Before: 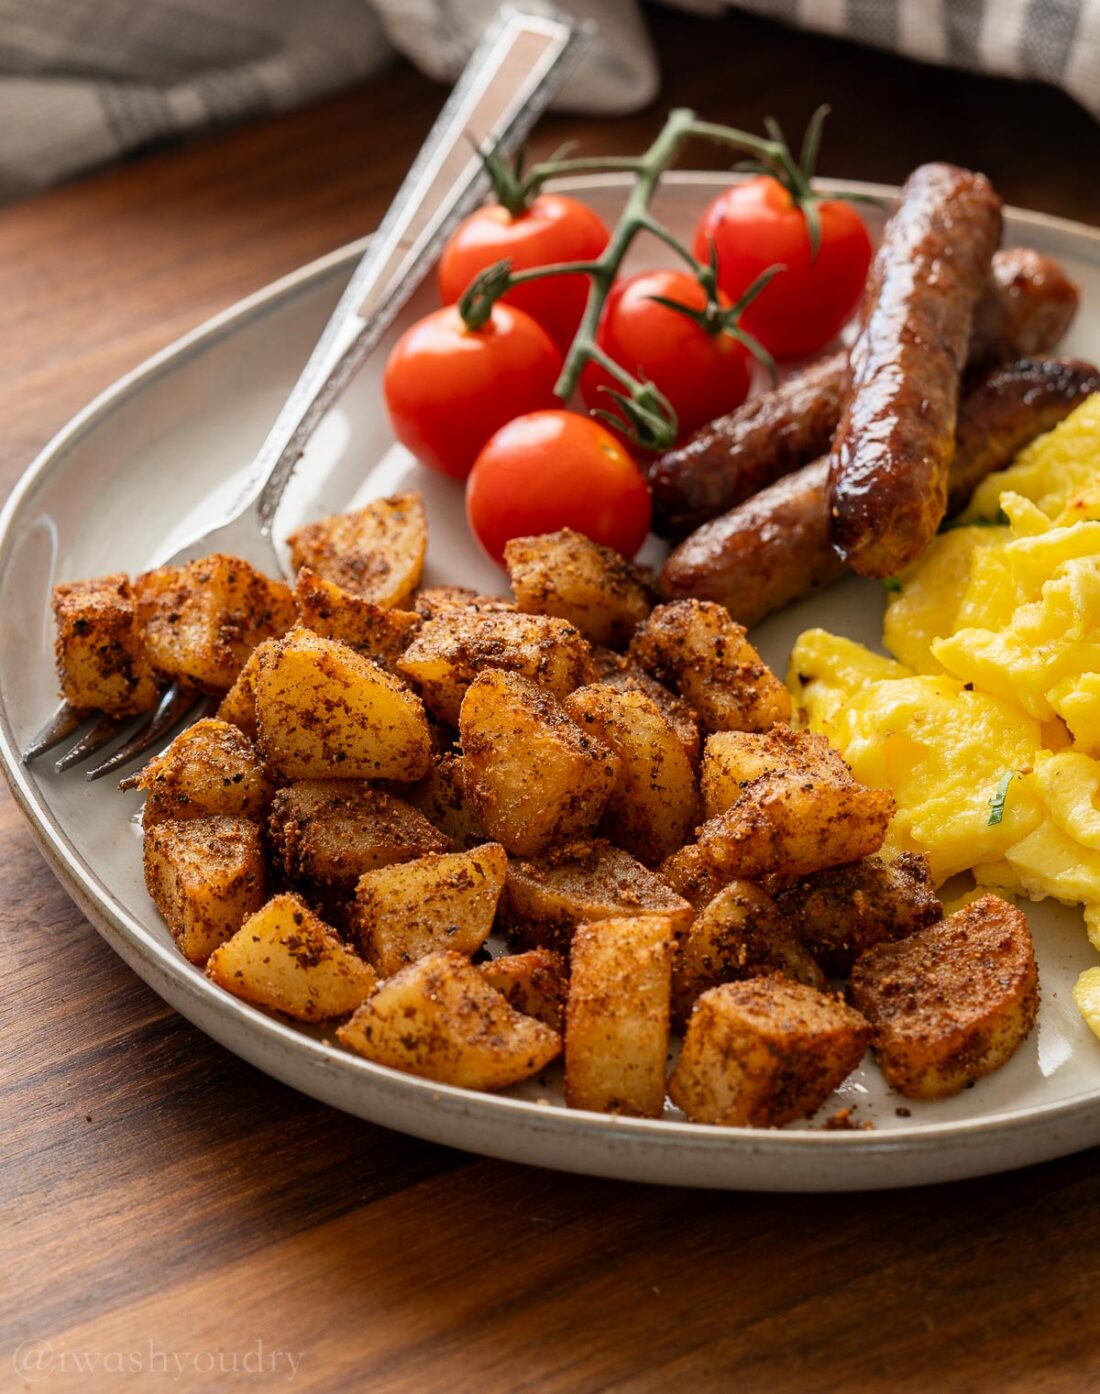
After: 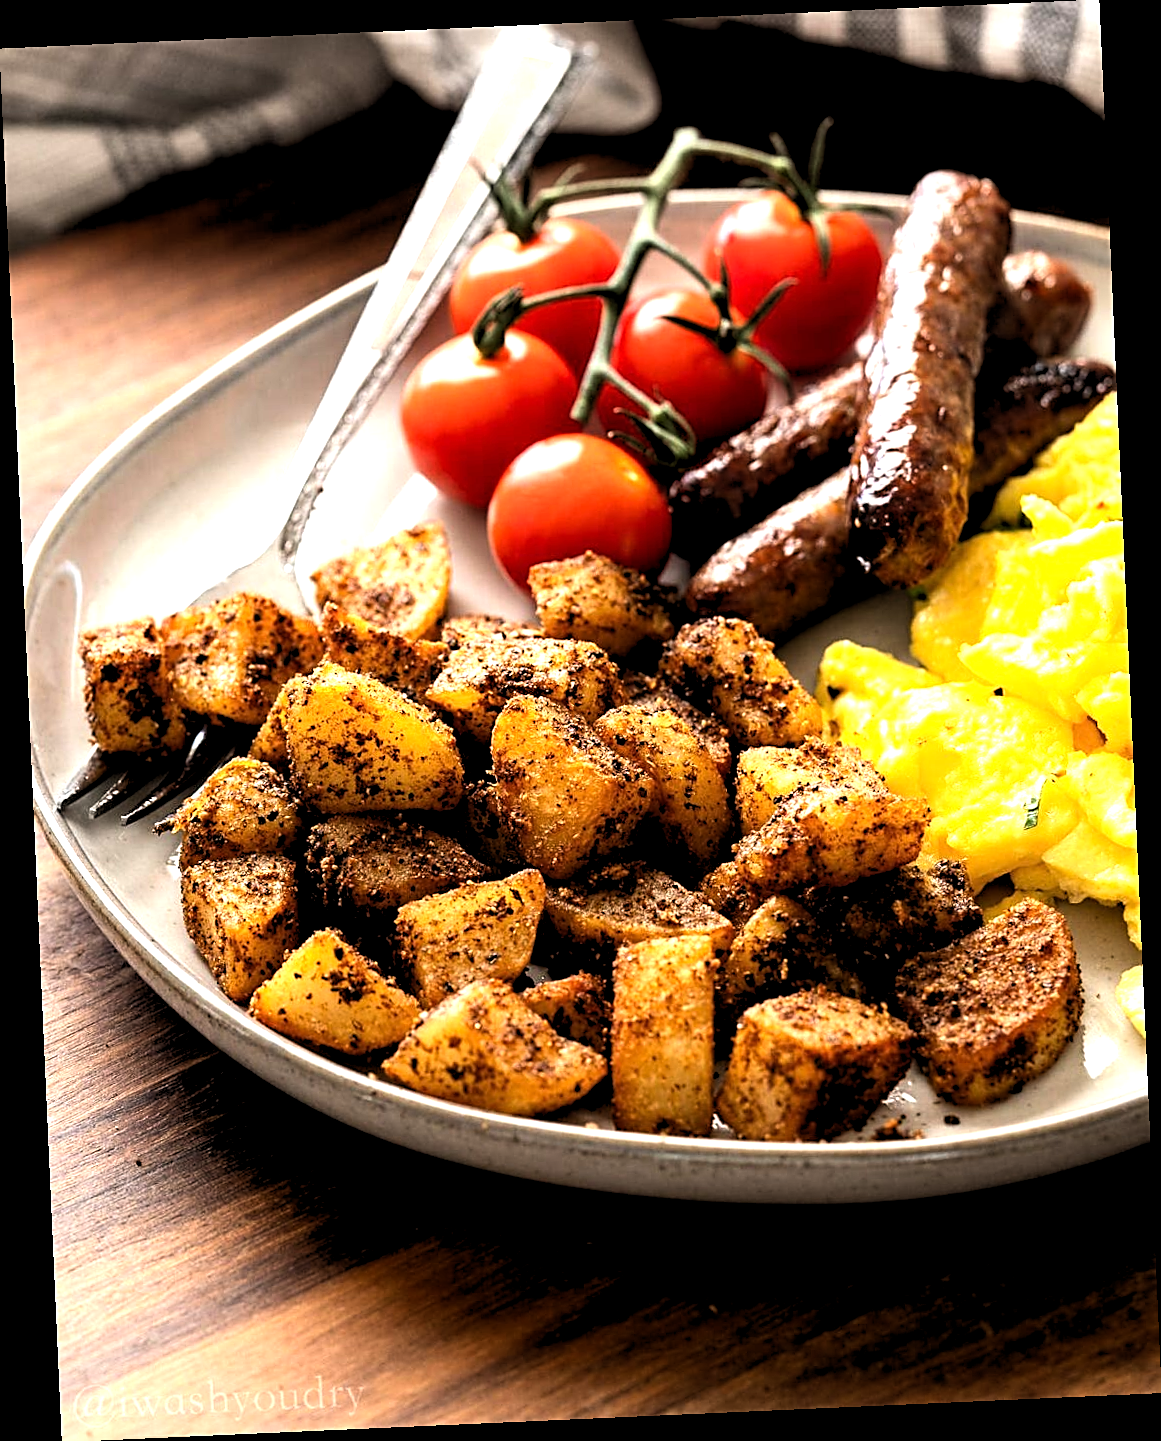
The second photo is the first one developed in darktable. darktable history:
tone equalizer: -8 EV -1.08 EV, -7 EV -1.01 EV, -6 EV -0.867 EV, -5 EV -0.578 EV, -3 EV 0.578 EV, -2 EV 0.867 EV, -1 EV 1.01 EV, +0 EV 1.08 EV, edges refinement/feathering 500, mask exposure compensation -1.57 EV, preserve details no
rgb levels: levels [[0.01, 0.419, 0.839], [0, 0.5, 1], [0, 0.5, 1]]
sharpen: on, module defaults
rotate and perspective: rotation -2.56°, automatic cropping off
